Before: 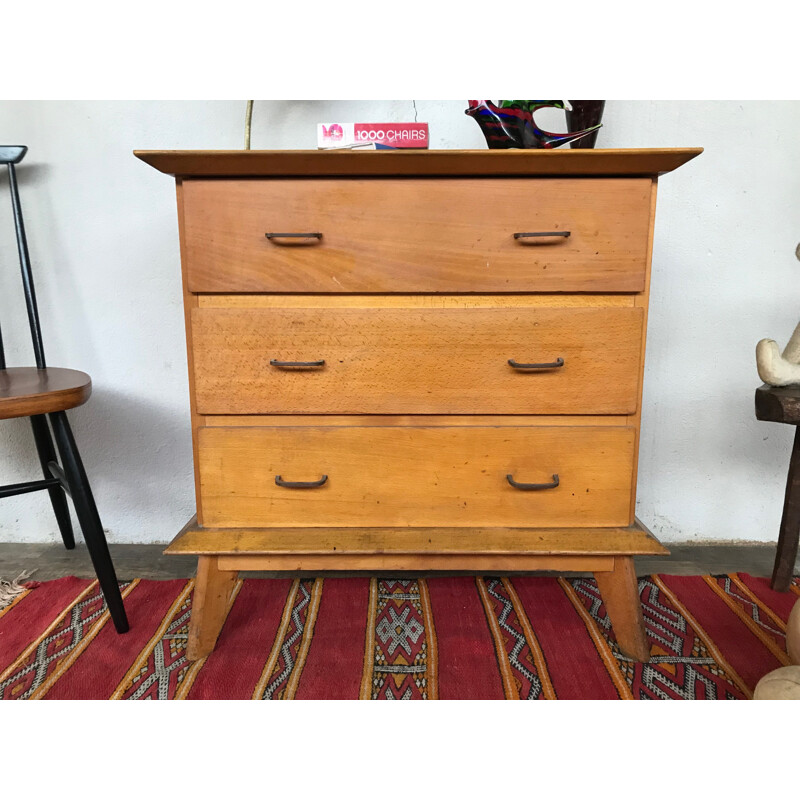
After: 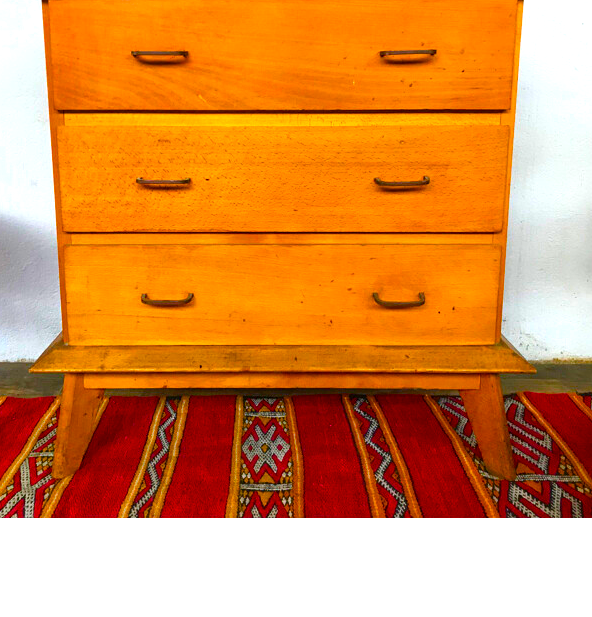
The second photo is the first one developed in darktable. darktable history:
contrast brightness saturation: brightness -0.02, saturation 0.35
crop: left 16.871%, top 22.857%, right 9.116%
color balance rgb: linear chroma grading › shadows 10%, linear chroma grading › highlights 10%, linear chroma grading › global chroma 15%, linear chroma grading › mid-tones 15%, perceptual saturation grading › global saturation 40%, perceptual saturation grading › highlights -25%, perceptual saturation grading › mid-tones 35%, perceptual saturation grading › shadows 35%, perceptual brilliance grading › global brilliance 11.29%, global vibrance 11.29%
